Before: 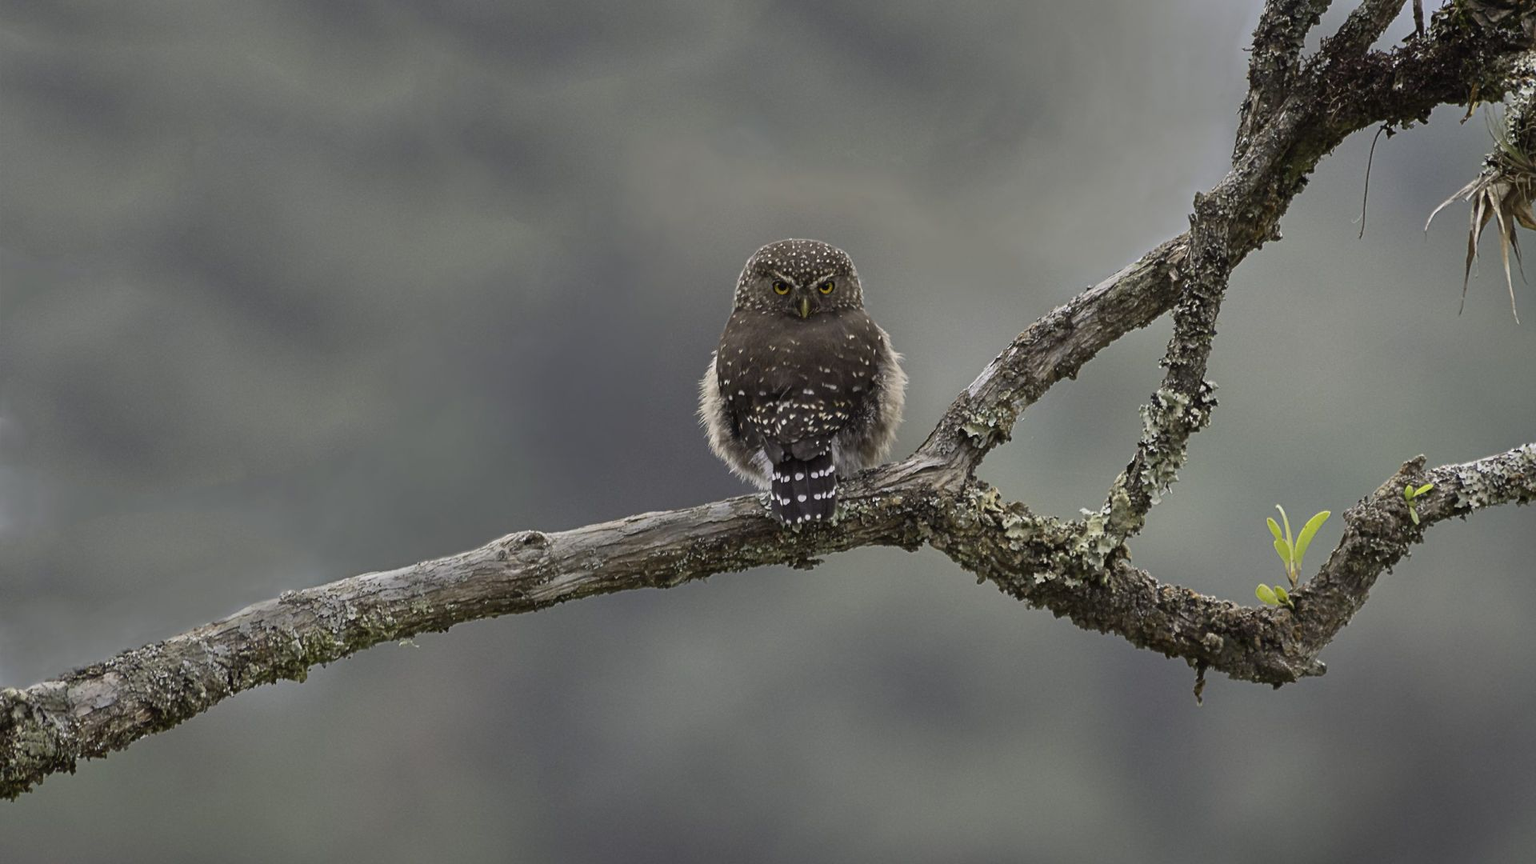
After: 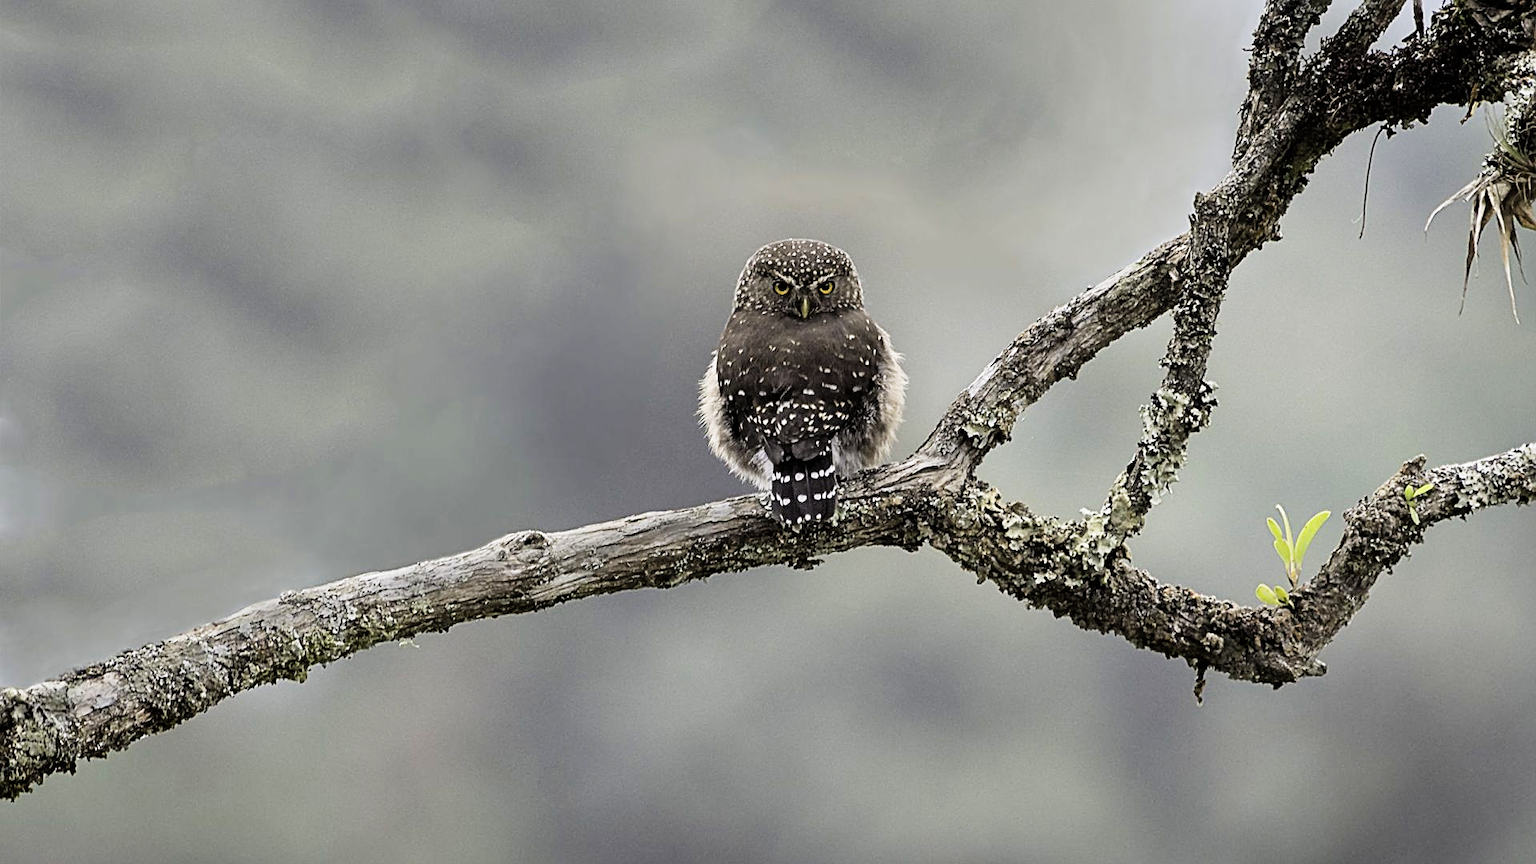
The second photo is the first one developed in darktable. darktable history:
color zones: curves: ch0 [(0, 0.5) (0.143, 0.5) (0.286, 0.5) (0.429, 0.495) (0.571, 0.437) (0.714, 0.44) (0.857, 0.496) (1, 0.5)]
sharpen: on, module defaults
exposure: exposure 0.939 EV, compensate highlight preservation false
filmic rgb: black relative exposure -5.13 EV, white relative exposure 3.53 EV, hardness 3.18, contrast 1.299, highlights saturation mix -49.95%
